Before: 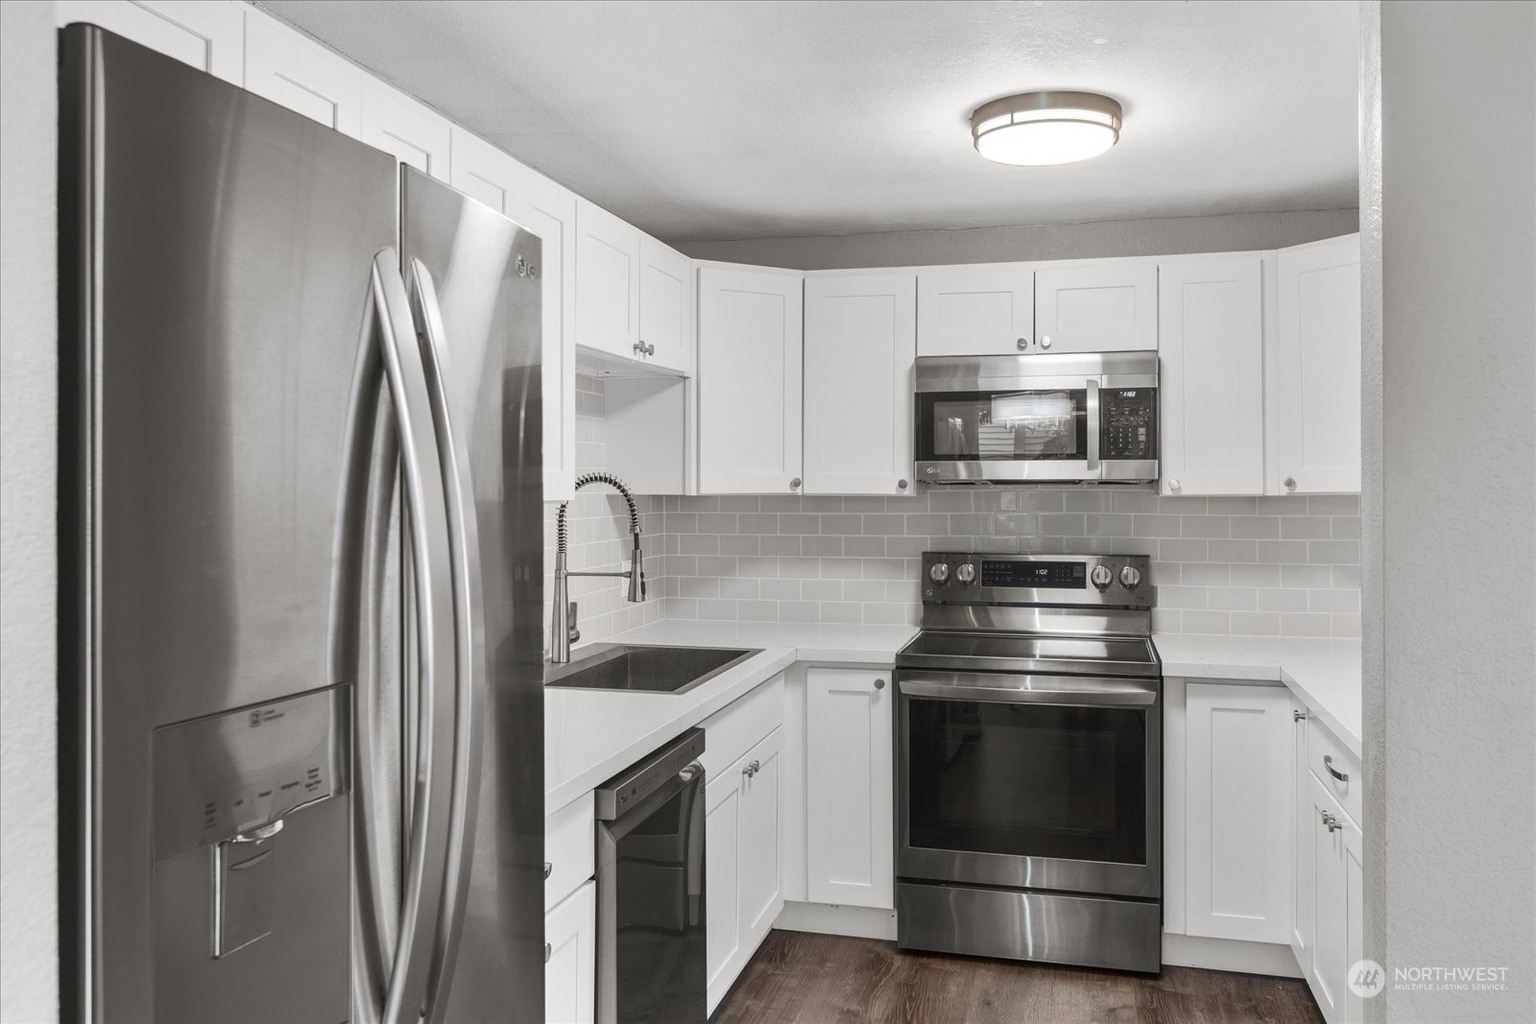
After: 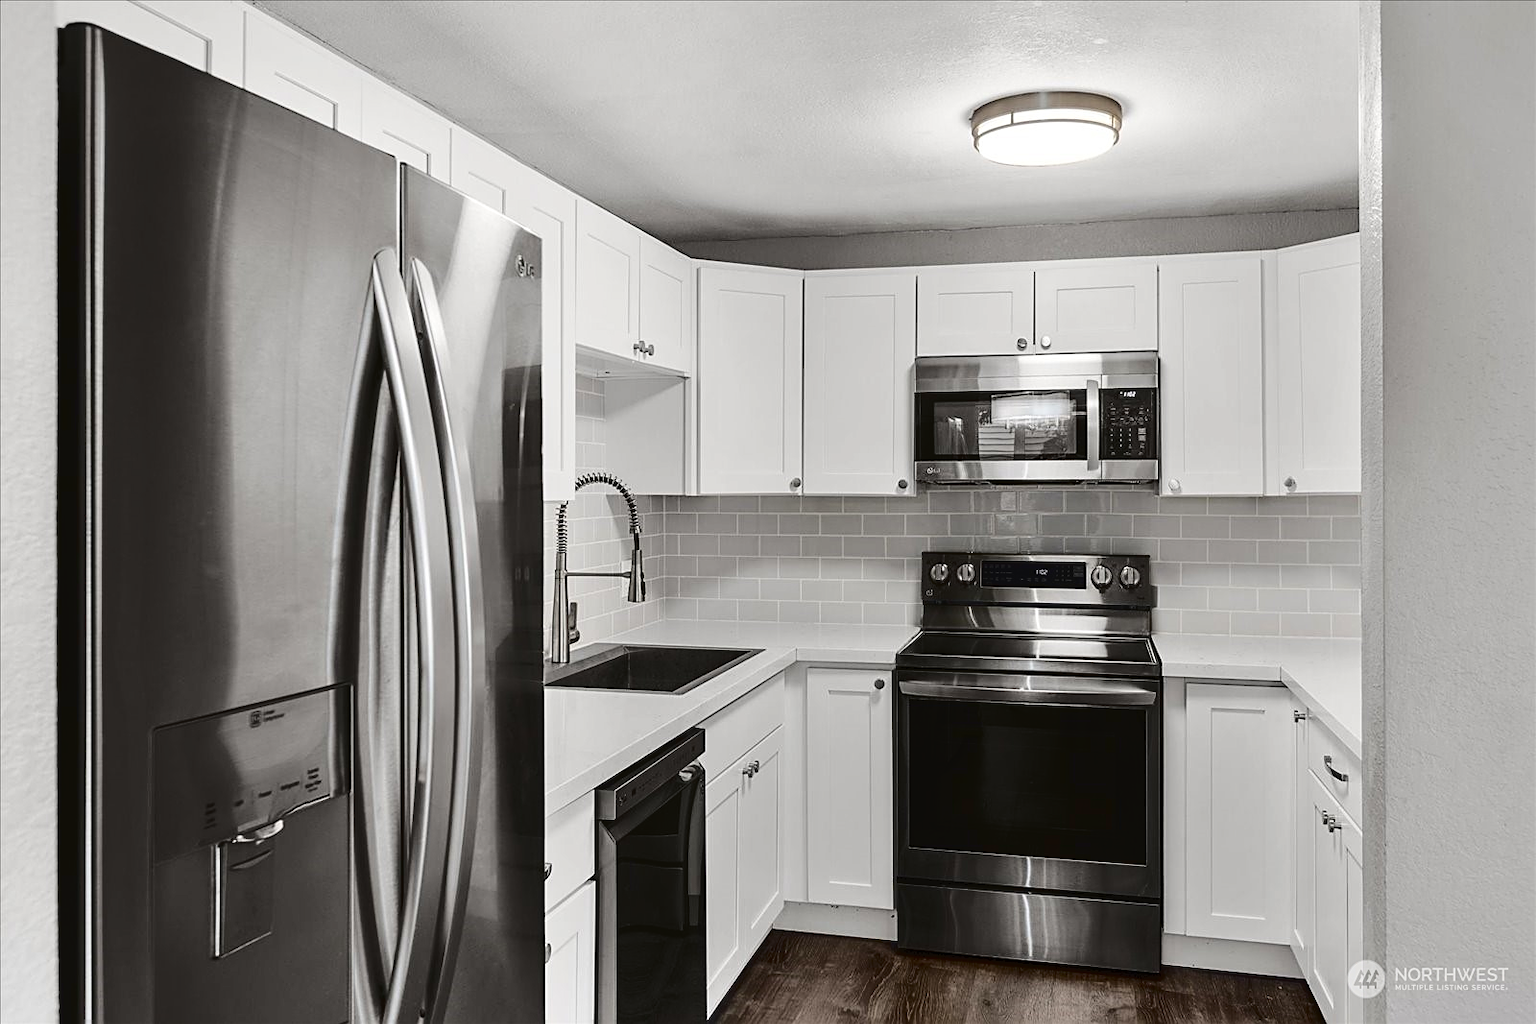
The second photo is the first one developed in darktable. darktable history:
sharpen: on, module defaults
contrast brightness saturation: brightness -0.198, saturation 0.084
tone curve: curves: ch0 [(0, 0) (0.003, 0.03) (0.011, 0.032) (0.025, 0.035) (0.044, 0.038) (0.069, 0.041) (0.1, 0.058) (0.136, 0.091) (0.177, 0.133) (0.224, 0.181) (0.277, 0.268) (0.335, 0.363) (0.399, 0.461) (0.468, 0.554) (0.543, 0.633) (0.623, 0.709) (0.709, 0.784) (0.801, 0.869) (0.898, 0.938) (1, 1)], color space Lab, independent channels, preserve colors none
